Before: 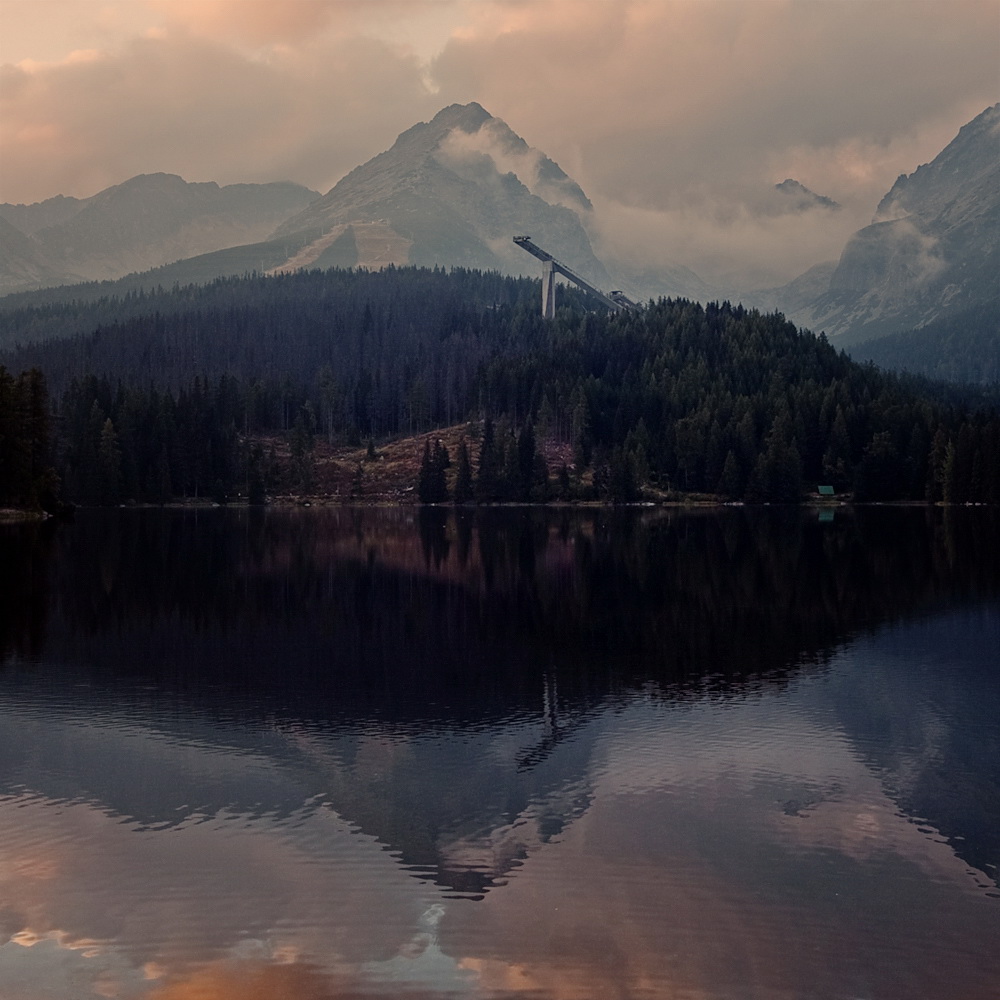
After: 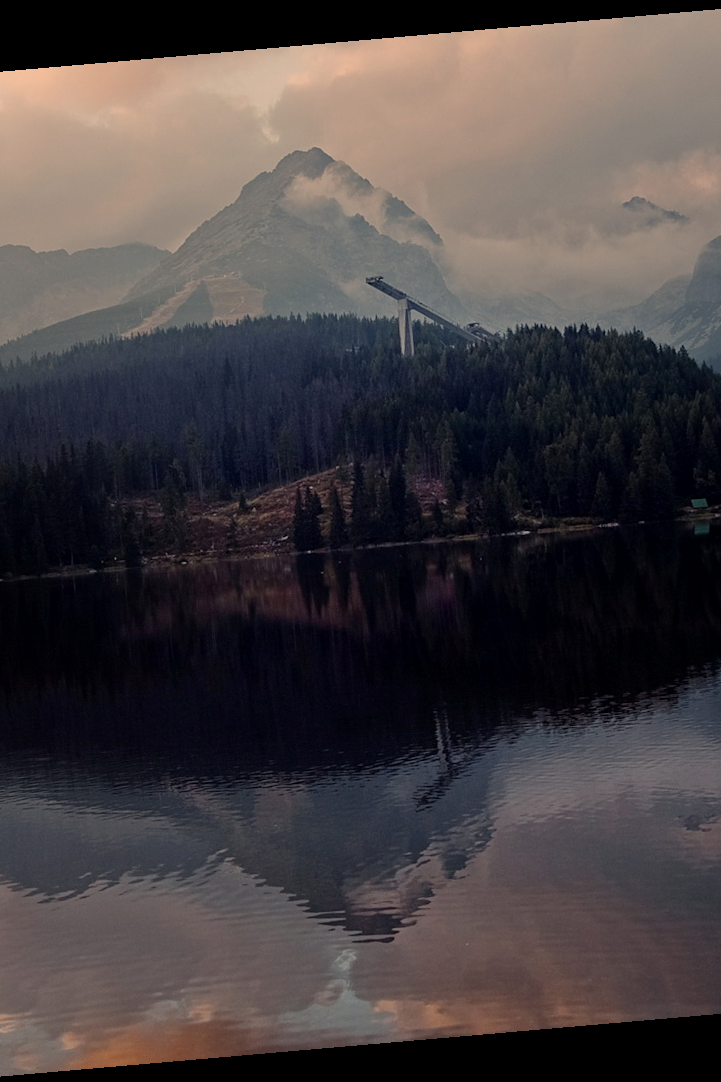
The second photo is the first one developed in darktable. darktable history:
exposure: black level correction 0.001, compensate highlight preservation false
crop: left 15.419%, right 17.914%
rotate and perspective: rotation -4.98°, automatic cropping off
